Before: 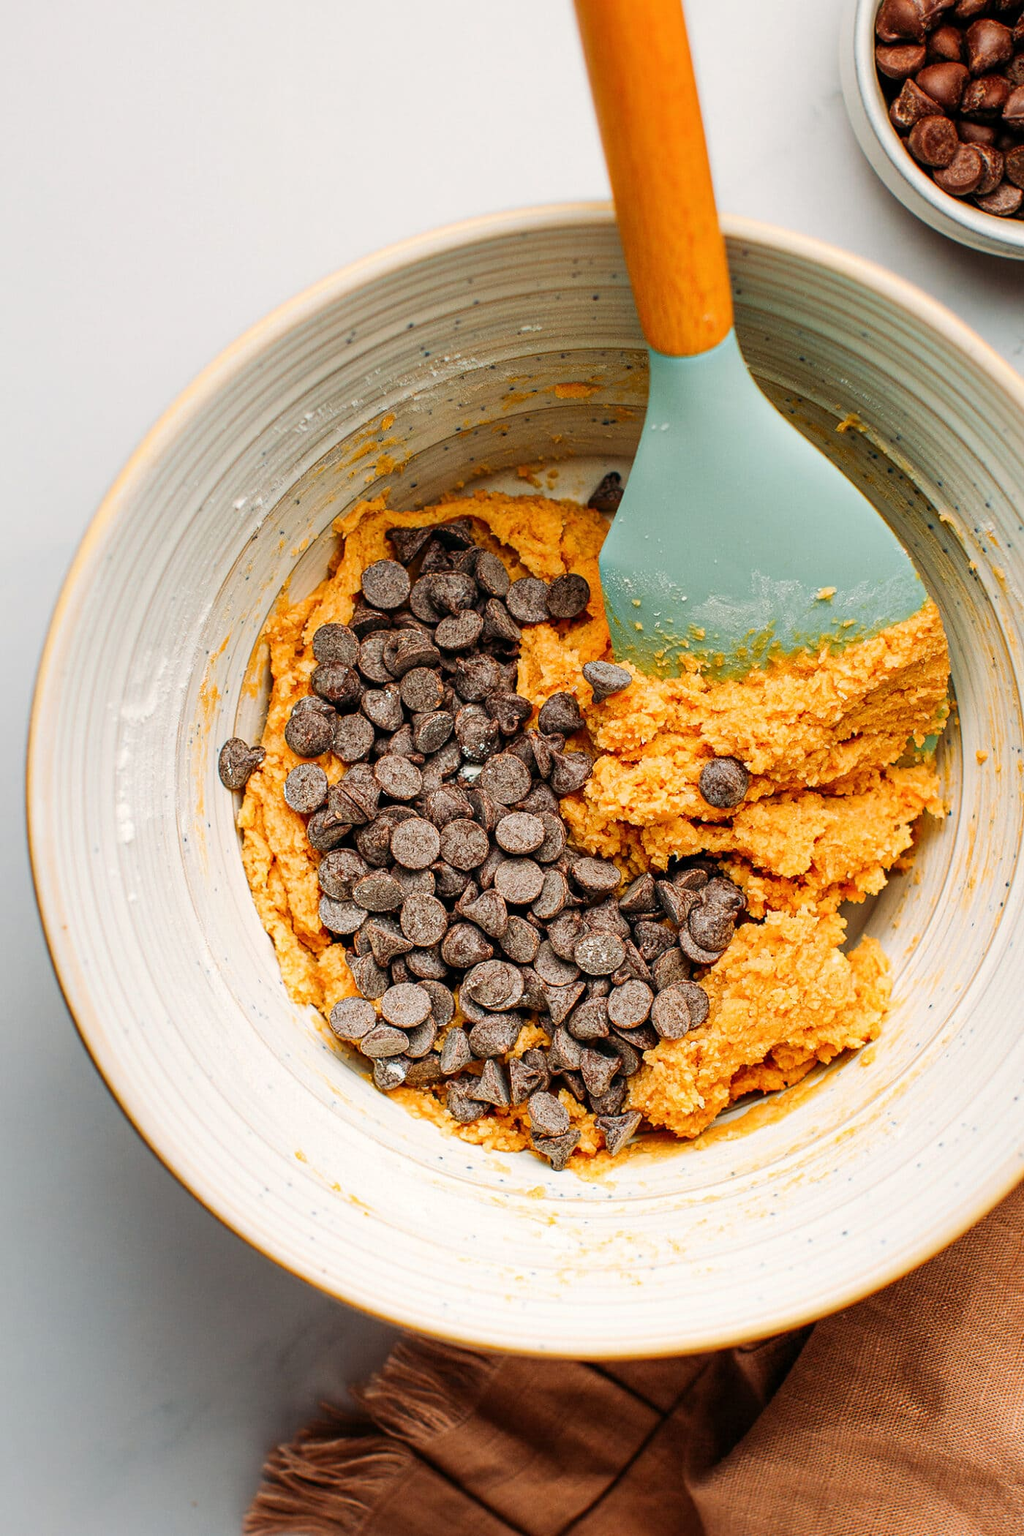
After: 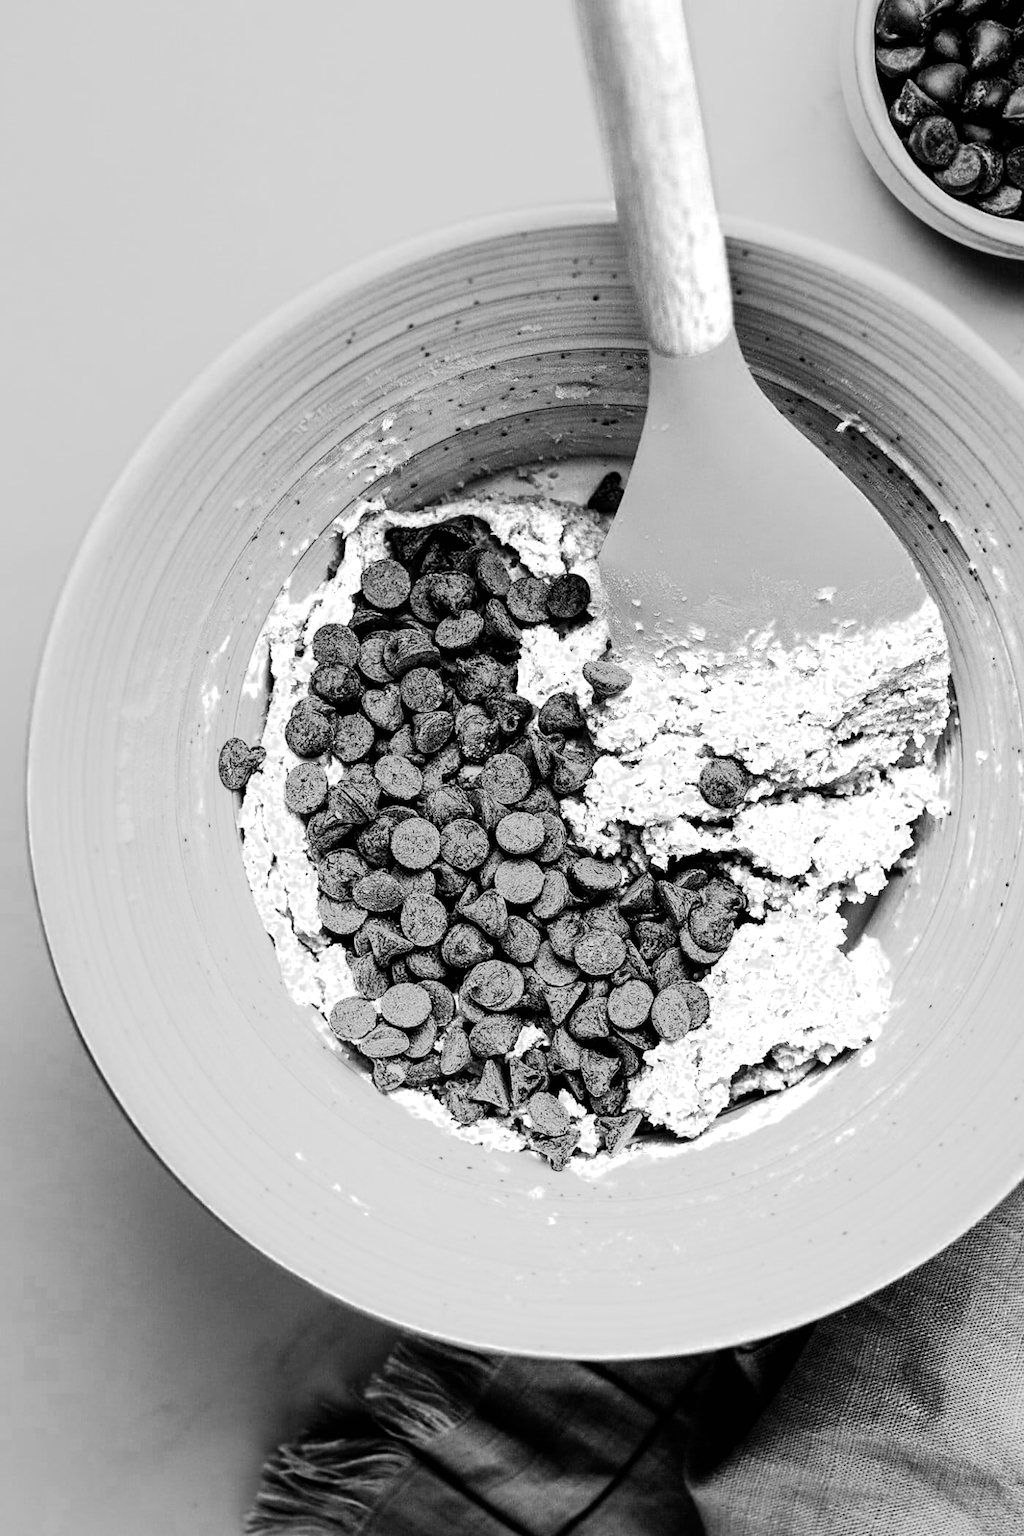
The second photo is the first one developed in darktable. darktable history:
filmic rgb: black relative exposure -5.07 EV, white relative exposure 3.98 EV, hardness 2.9, contrast 1.299, highlights saturation mix -28.61%, preserve chrominance no, color science v5 (2021), contrast in shadows safe, contrast in highlights safe
color zones: curves: ch0 [(0, 0.554) (0.146, 0.662) (0.293, 0.86) (0.503, 0.774) (0.637, 0.106) (0.74, 0.072) (0.866, 0.488) (0.998, 0.569)]; ch1 [(0, 0) (0.143, 0) (0.286, 0) (0.429, 0) (0.571, 0) (0.714, 0) (0.857, 0)]
